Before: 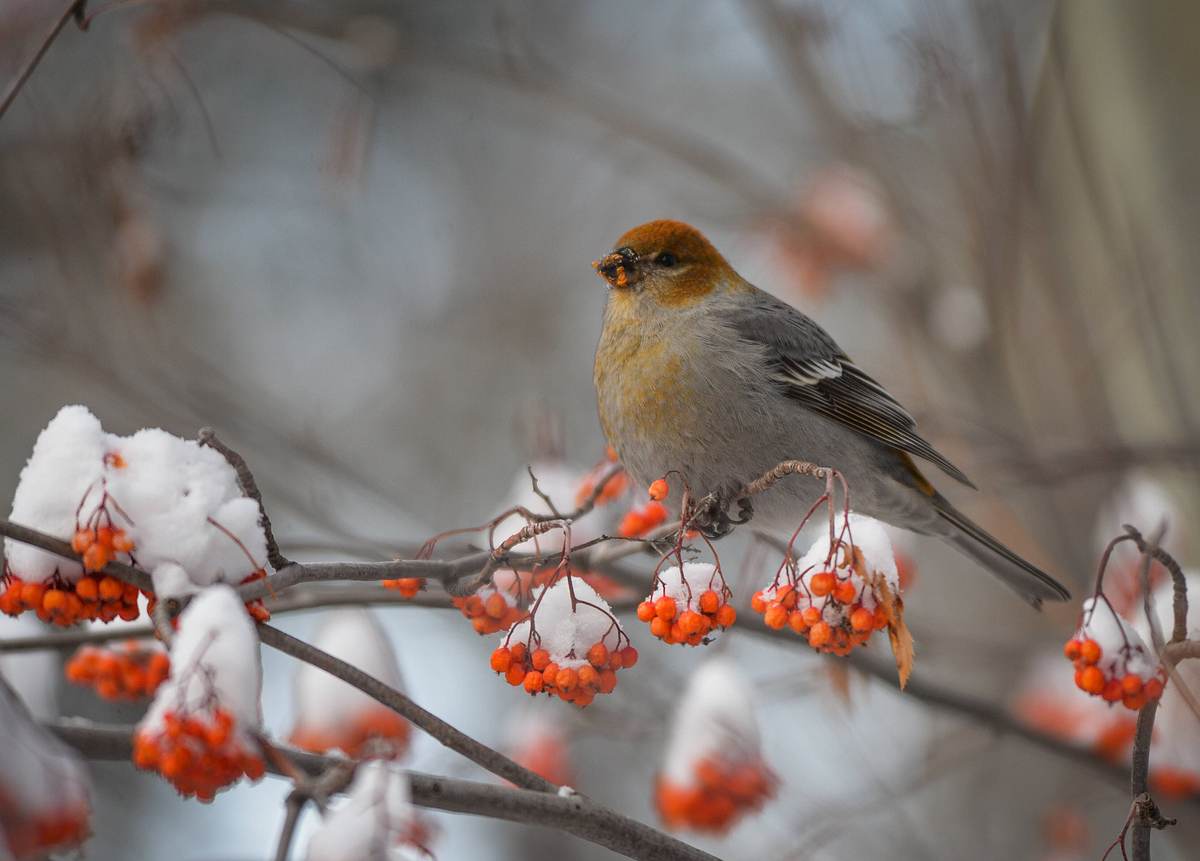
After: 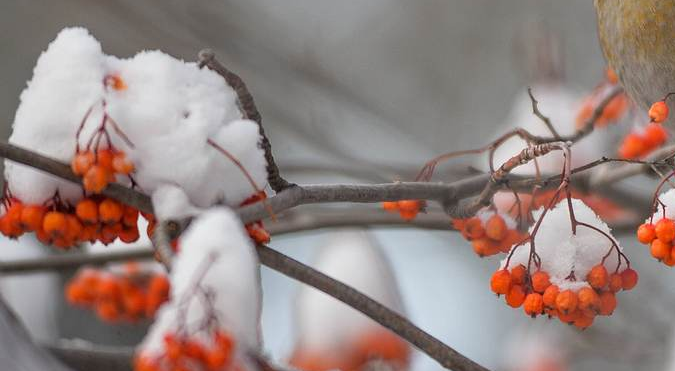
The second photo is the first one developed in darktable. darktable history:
crop: top 44.014%, right 43.745%, bottom 12.825%
